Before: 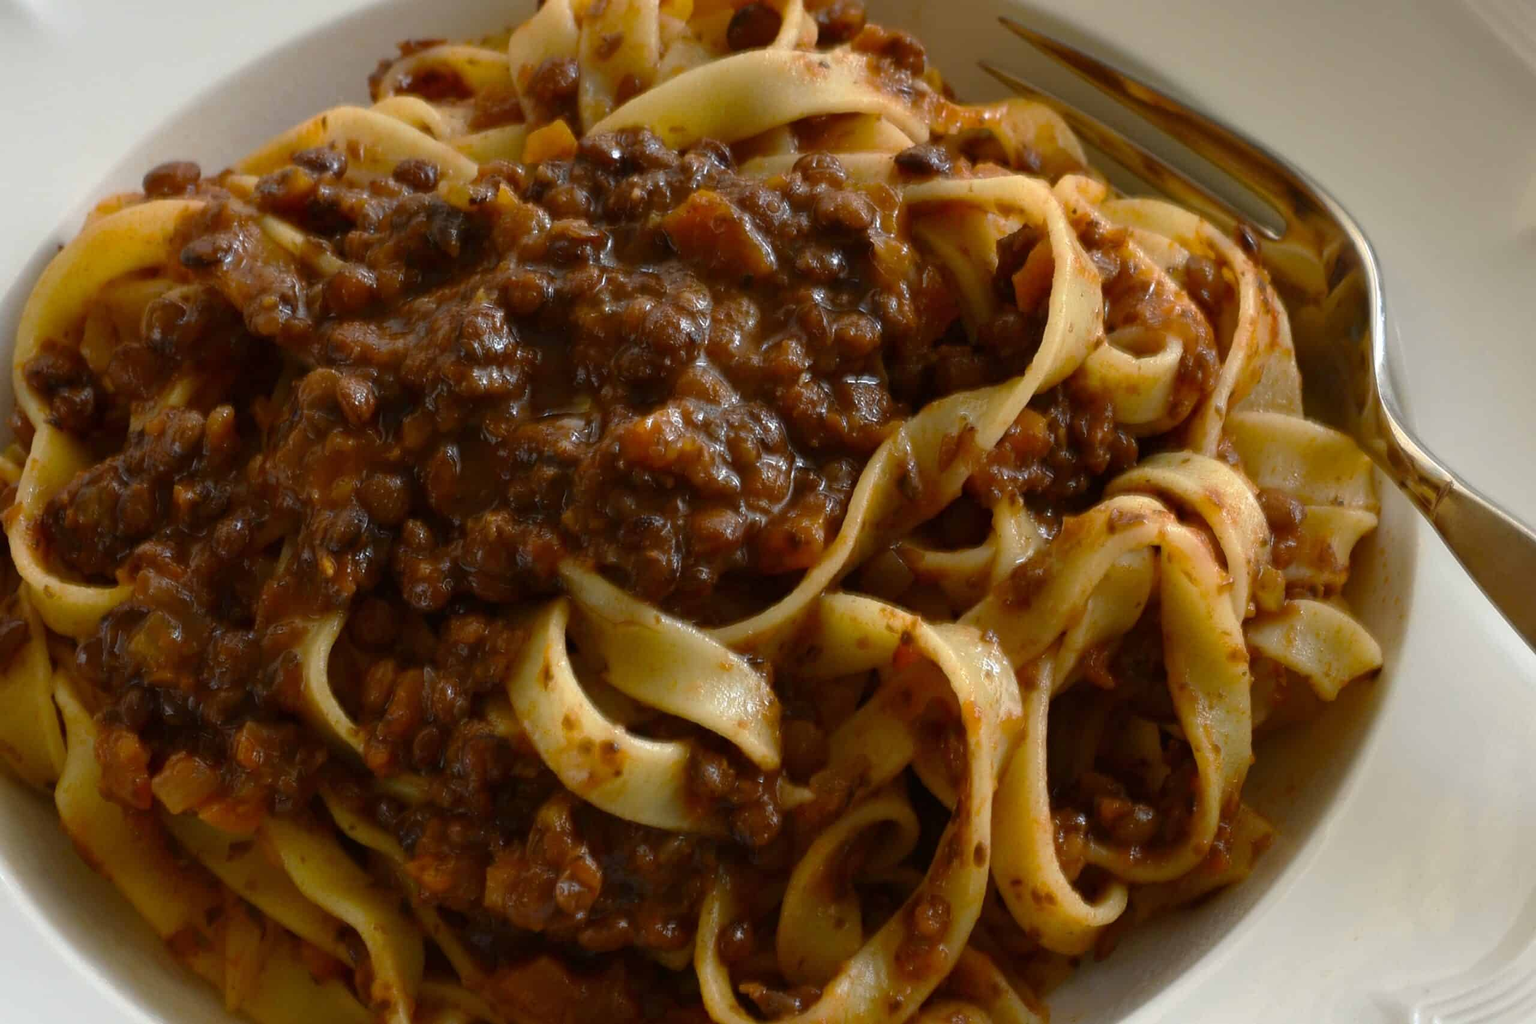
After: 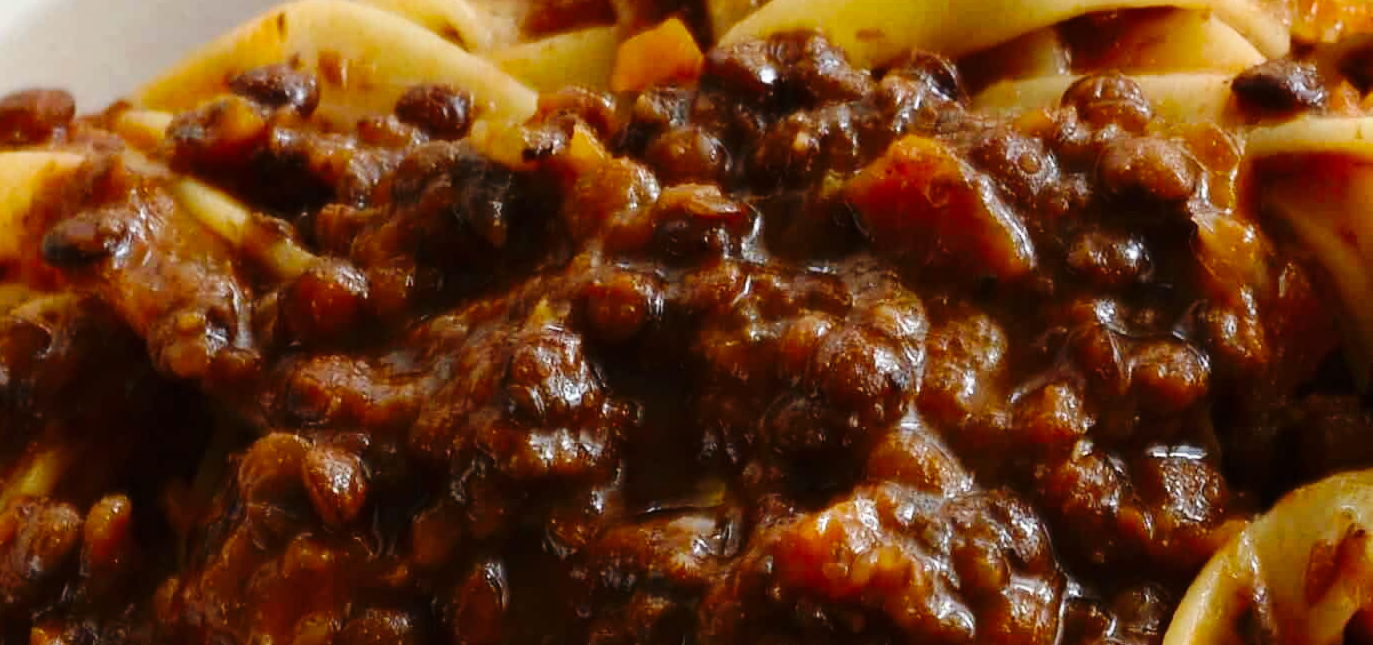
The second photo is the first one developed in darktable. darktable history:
base curve: curves: ch0 [(0, 0) (0.036, 0.025) (0.121, 0.166) (0.206, 0.329) (0.605, 0.79) (1, 1)], preserve colors none
crop: left 10.121%, top 10.631%, right 36.218%, bottom 51.526%
white balance: emerald 1
